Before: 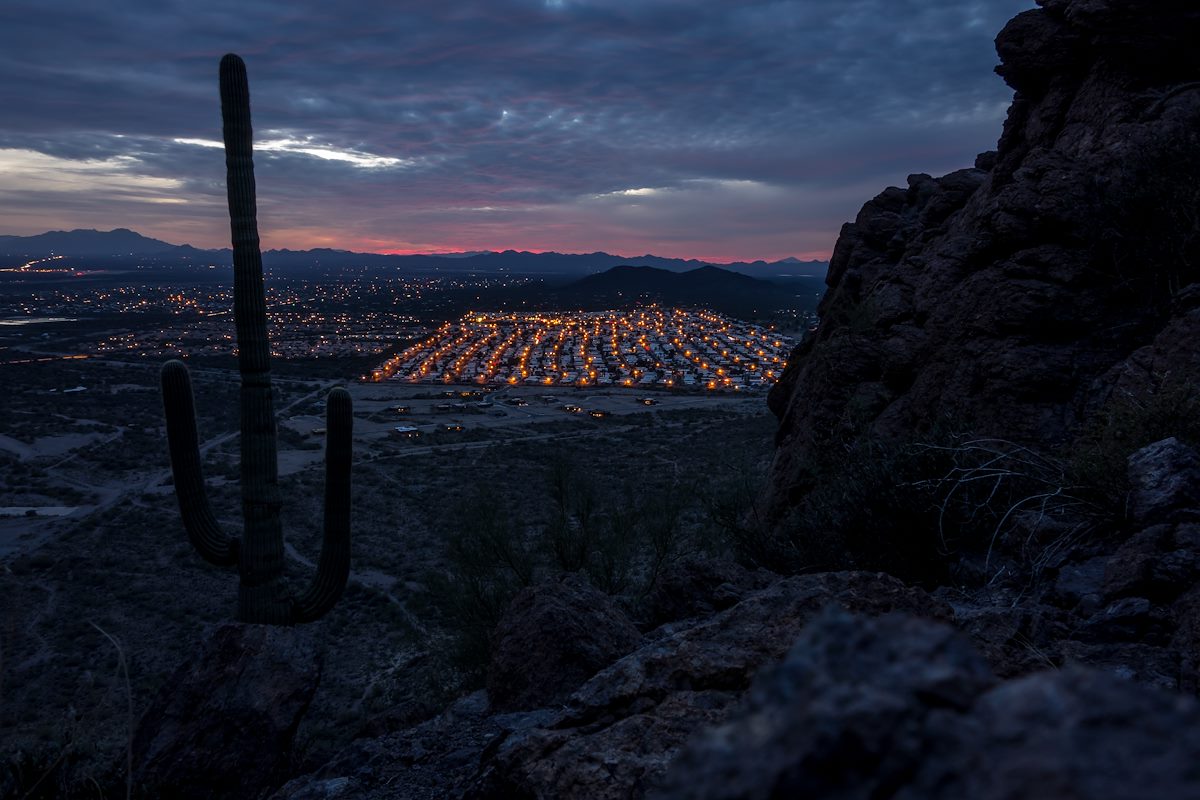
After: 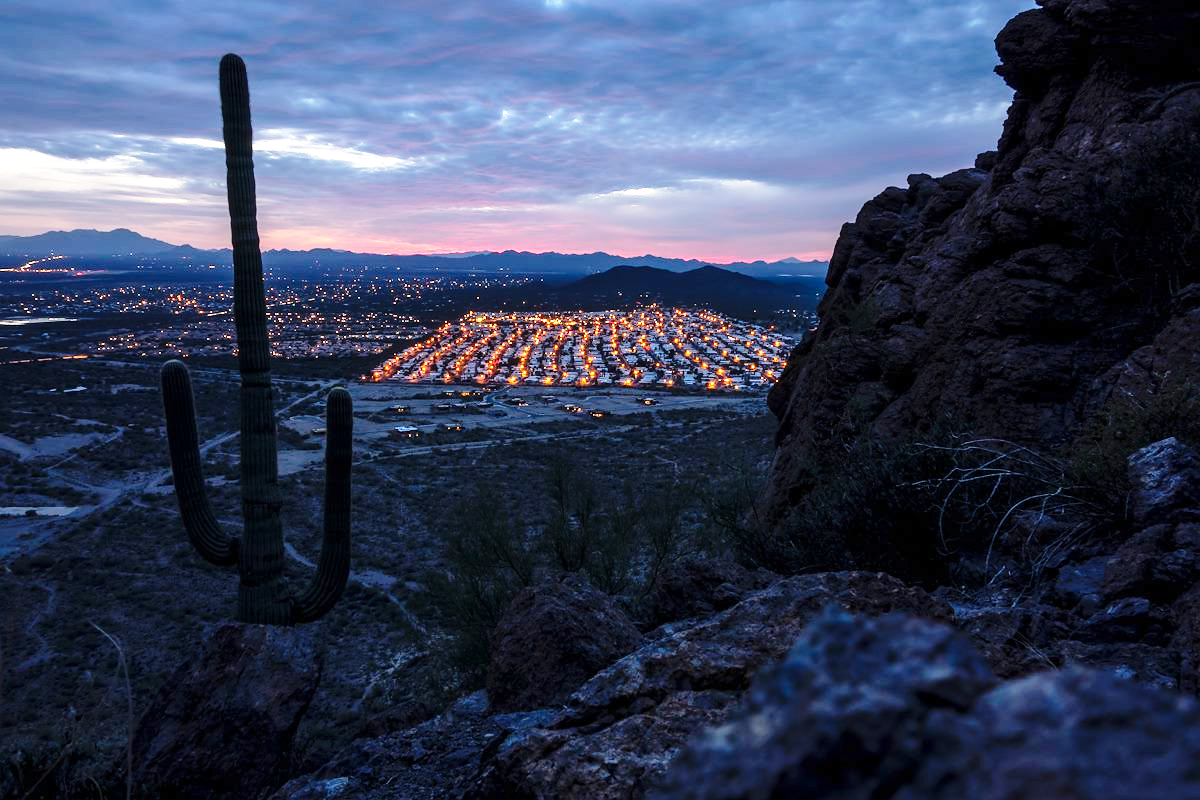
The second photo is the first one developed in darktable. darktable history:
exposure: exposure 1.133 EV, compensate exposure bias true, compensate highlight preservation false
base curve: curves: ch0 [(0, 0) (0.028, 0.03) (0.121, 0.232) (0.46, 0.748) (0.859, 0.968) (1, 1)], preserve colors none
